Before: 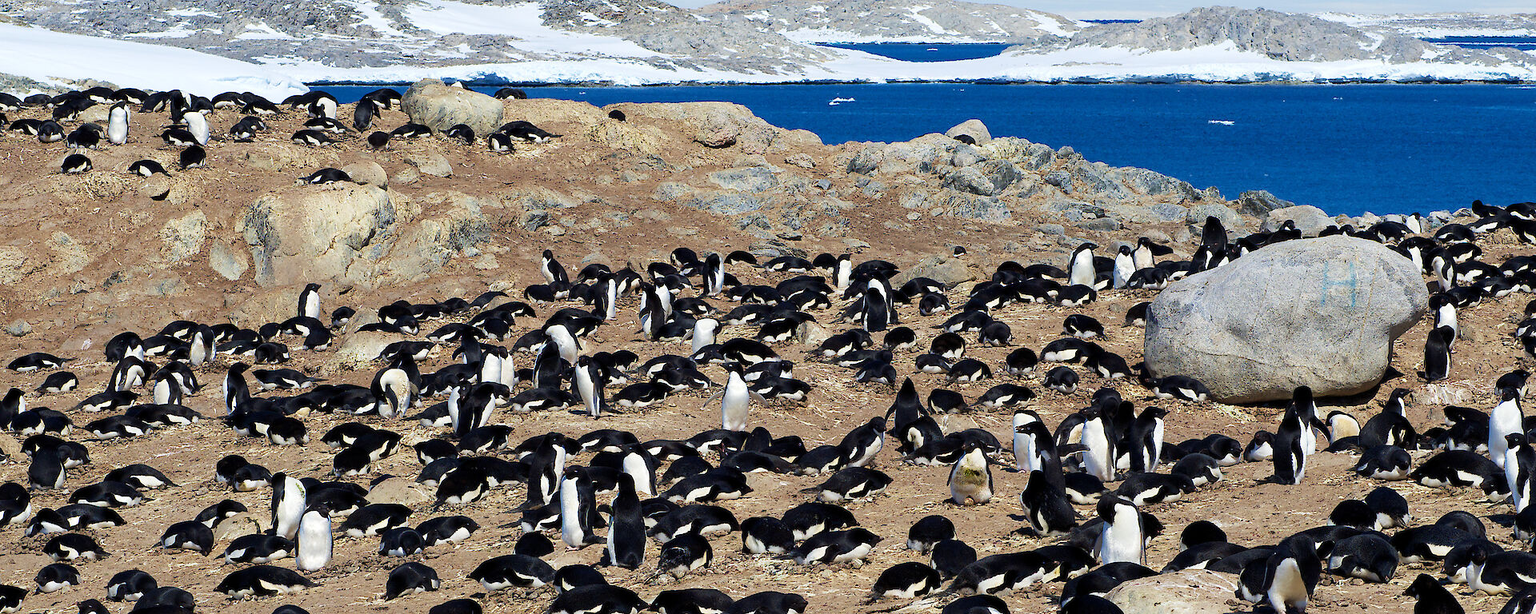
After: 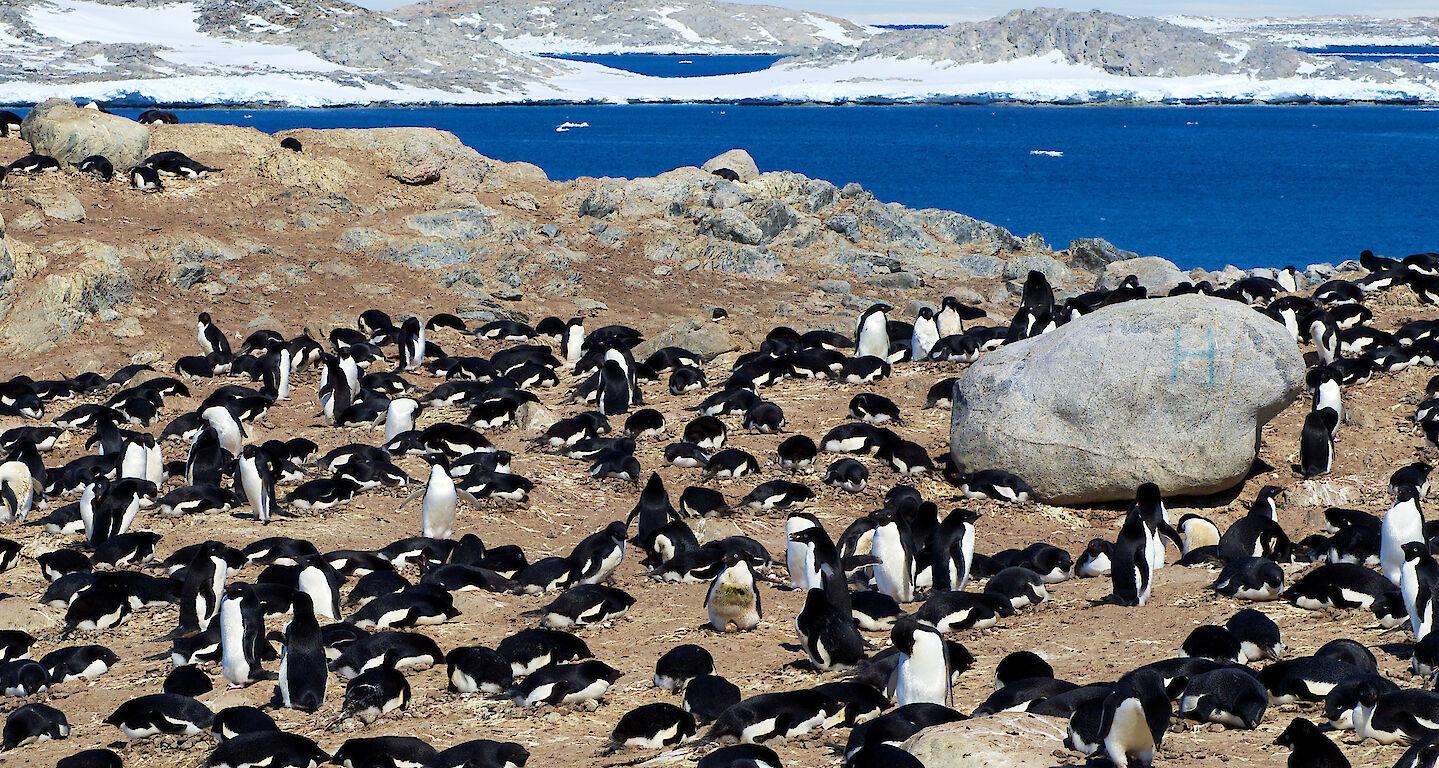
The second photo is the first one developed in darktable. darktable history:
crop and rotate: left 25.032%
